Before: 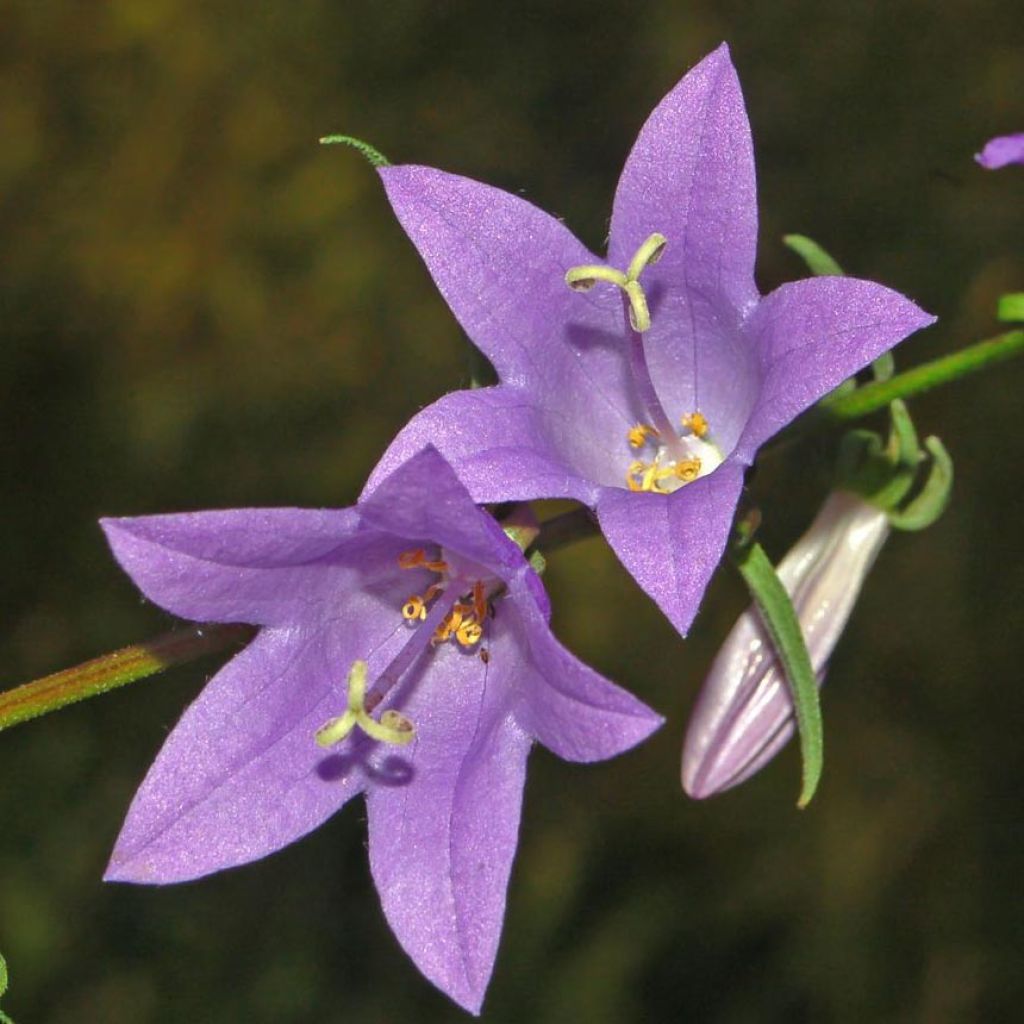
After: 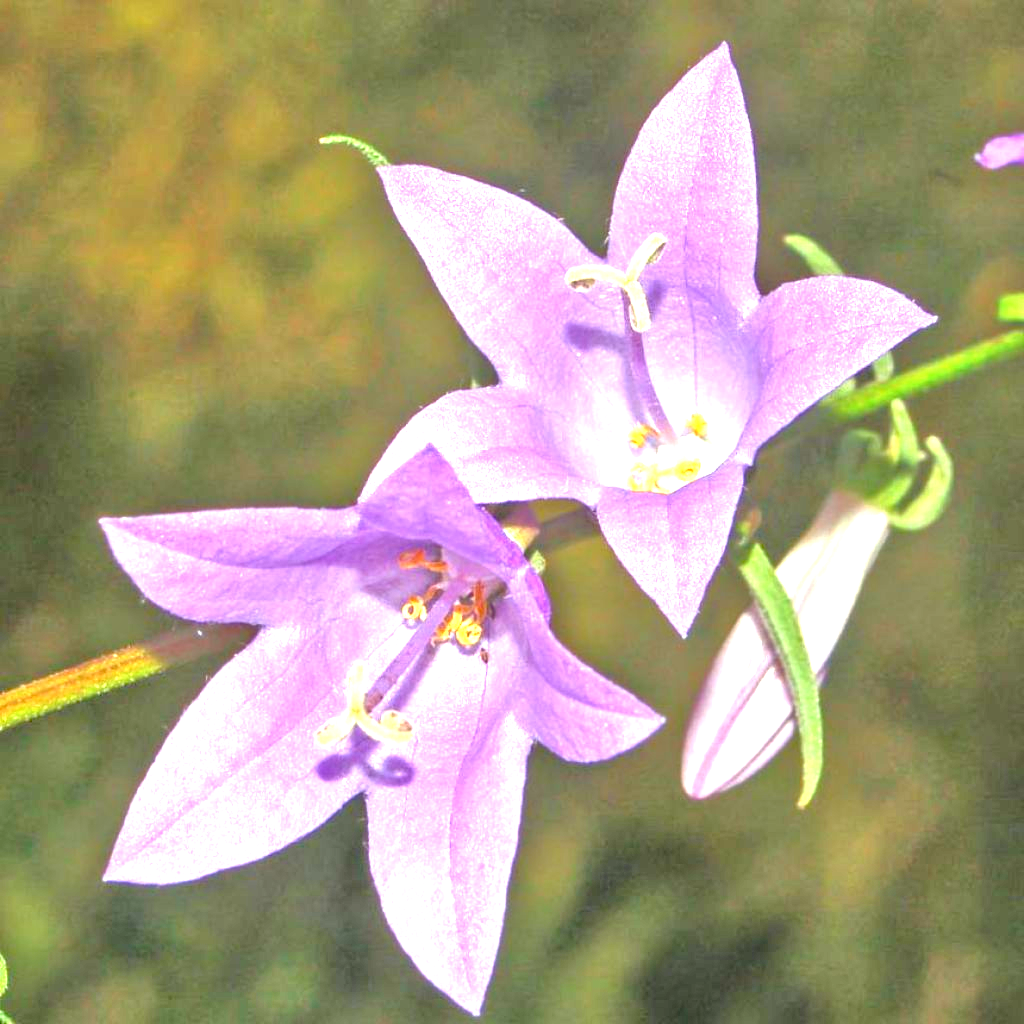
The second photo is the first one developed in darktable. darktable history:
exposure: black level correction 0.001, exposure 1.822 EV, compensate exposure bias true, compensate highlight preservation false
tone equalizer: -7 EV 0.15 EV, -6 EV 0.6 EV, -5 EV 1.15 EV, -4 EV 1.33 EV, -3 EV 1.15 EV, -2 EV 0.6 EV, -1 EV 0.15 EV, mask exposure compensation -0.5 EV
local contrast: detail 110%
